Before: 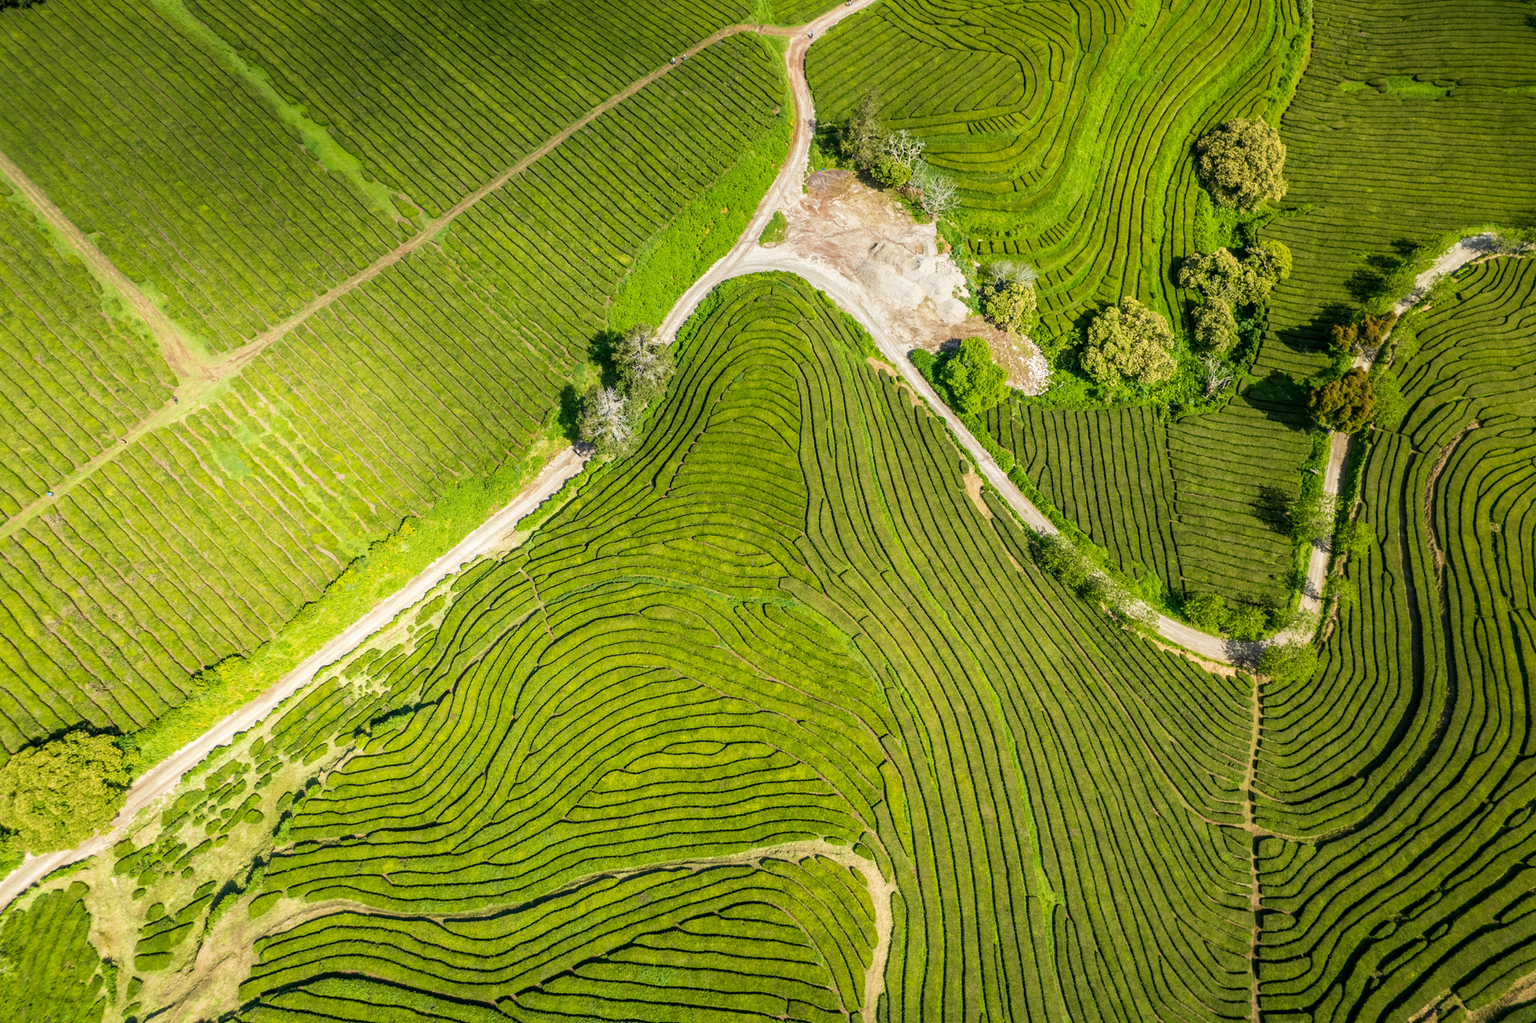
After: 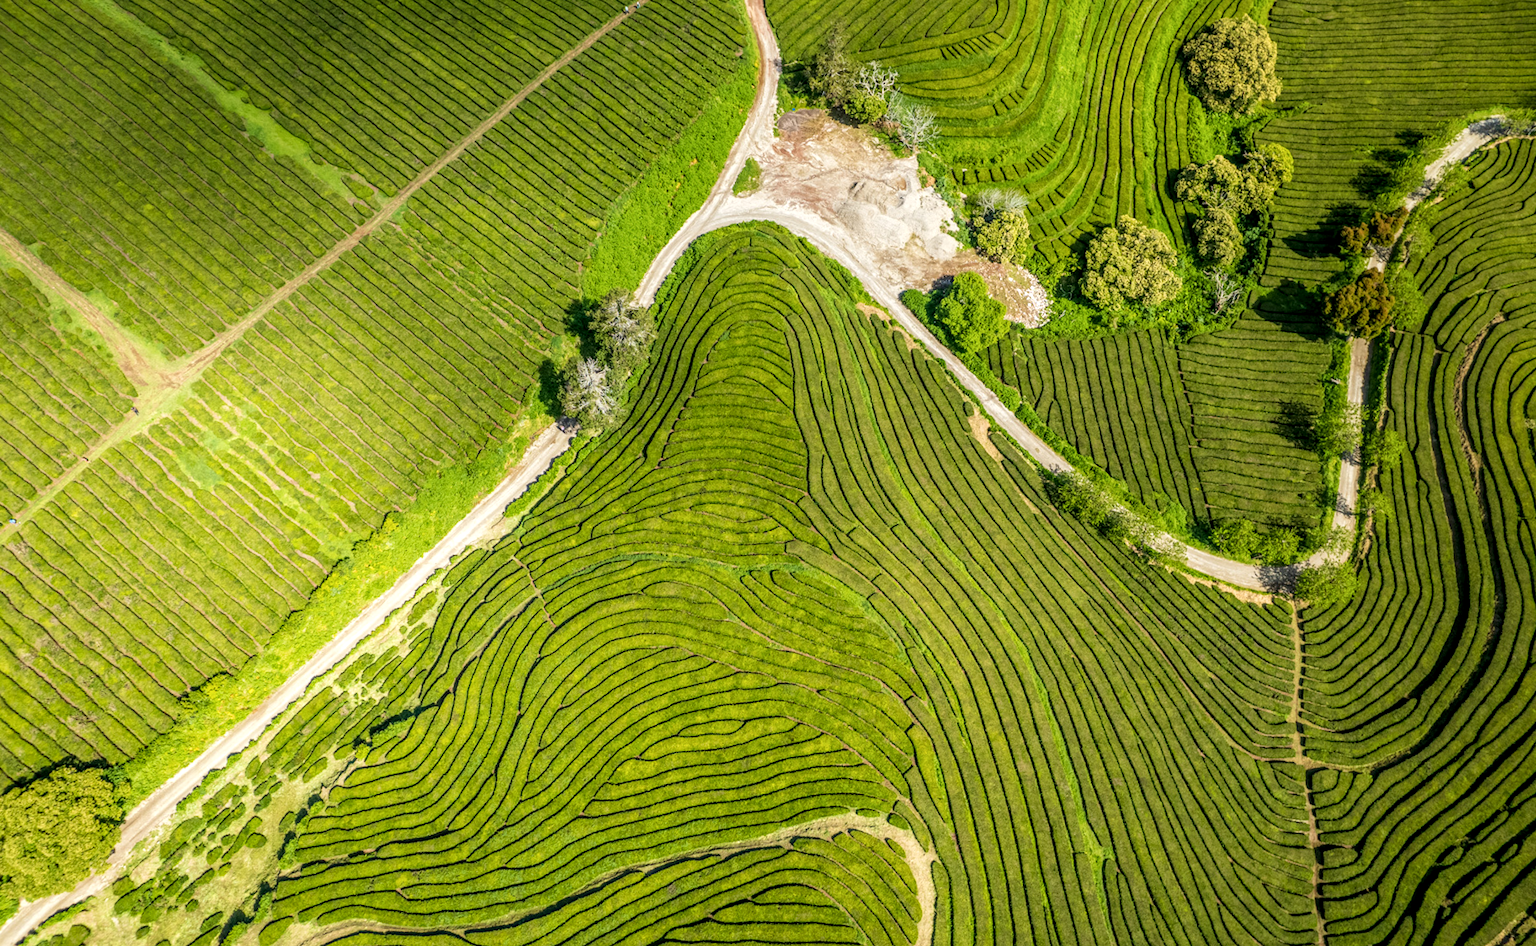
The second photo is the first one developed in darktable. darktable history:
rotate and perspective: rotation -5°, crop left 0.05, crop right 0.952, crop top 0.11, crop bottom 0.89
local contrast: on, module defaults
